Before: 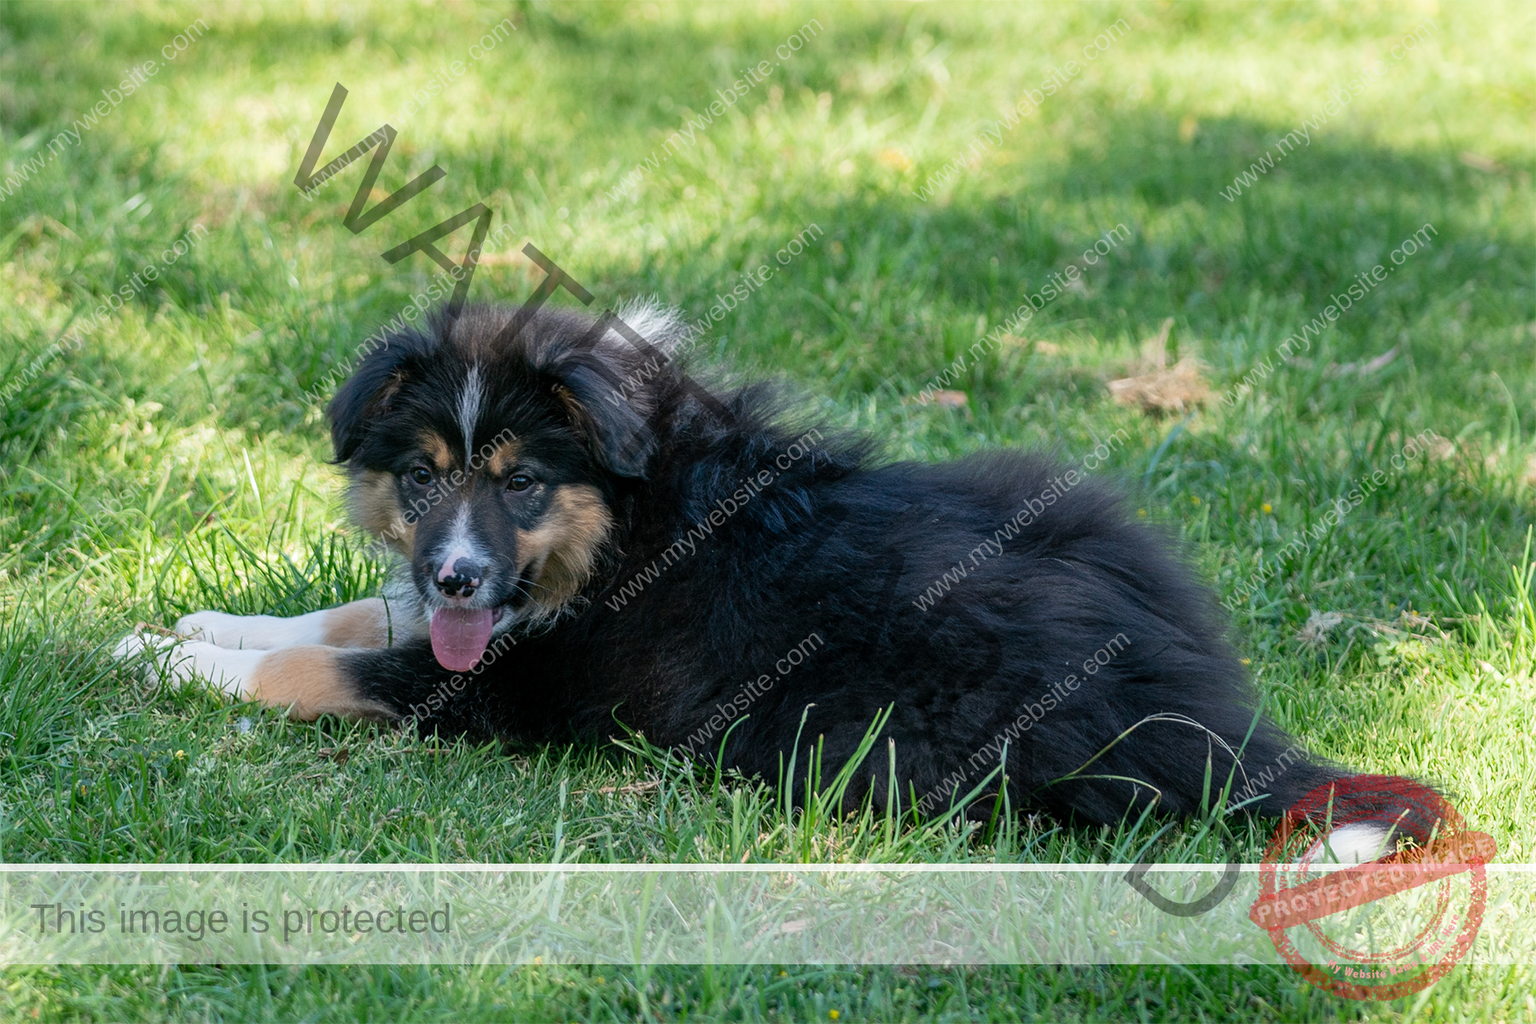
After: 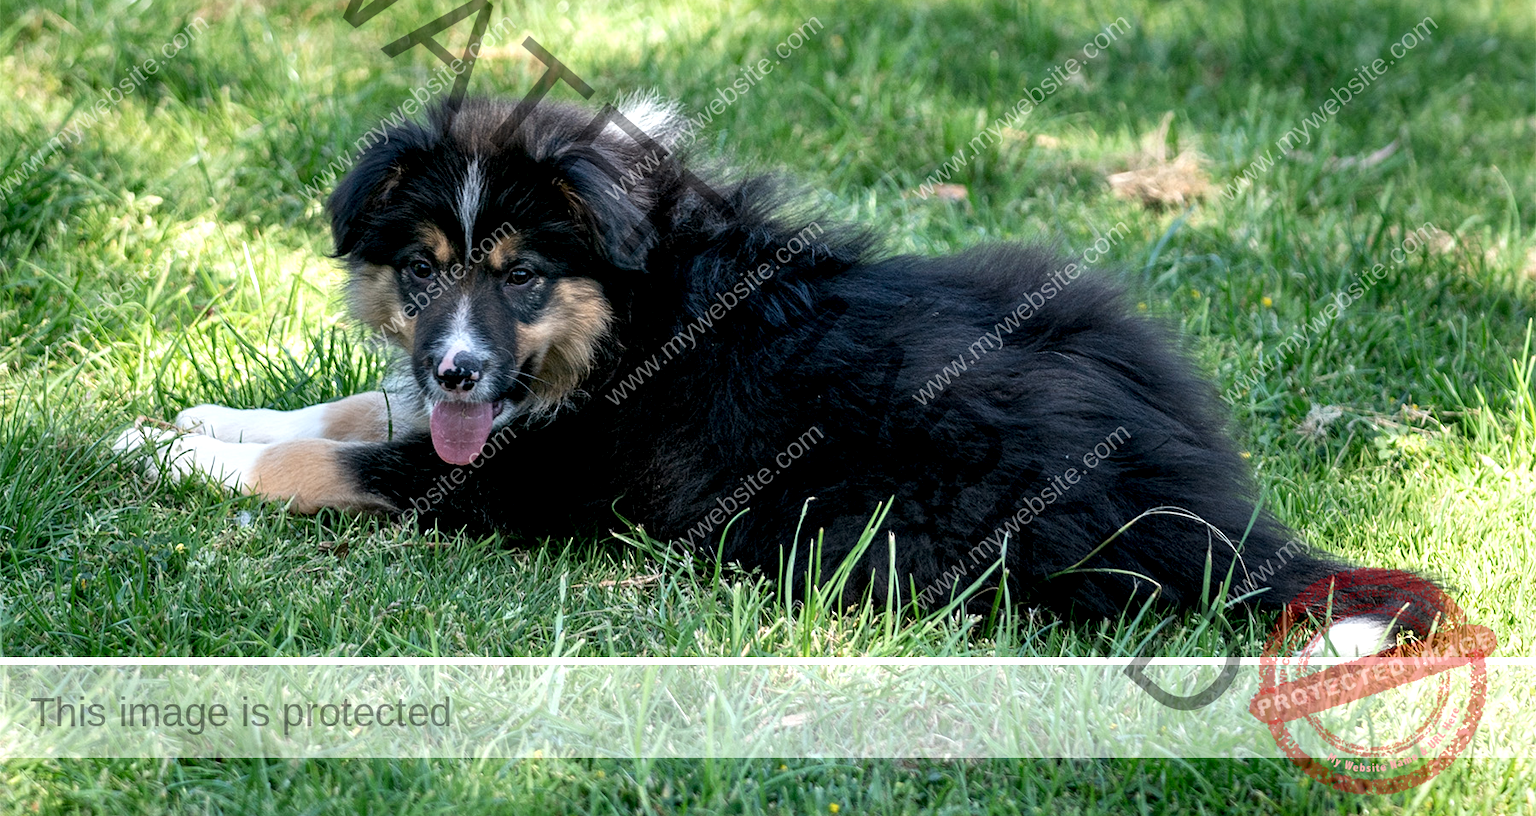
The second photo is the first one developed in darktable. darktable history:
local contrast: highlights 194%, shadows 149%, detail 139%, midtone range 0.256
crop and rotate: top 20.208%
